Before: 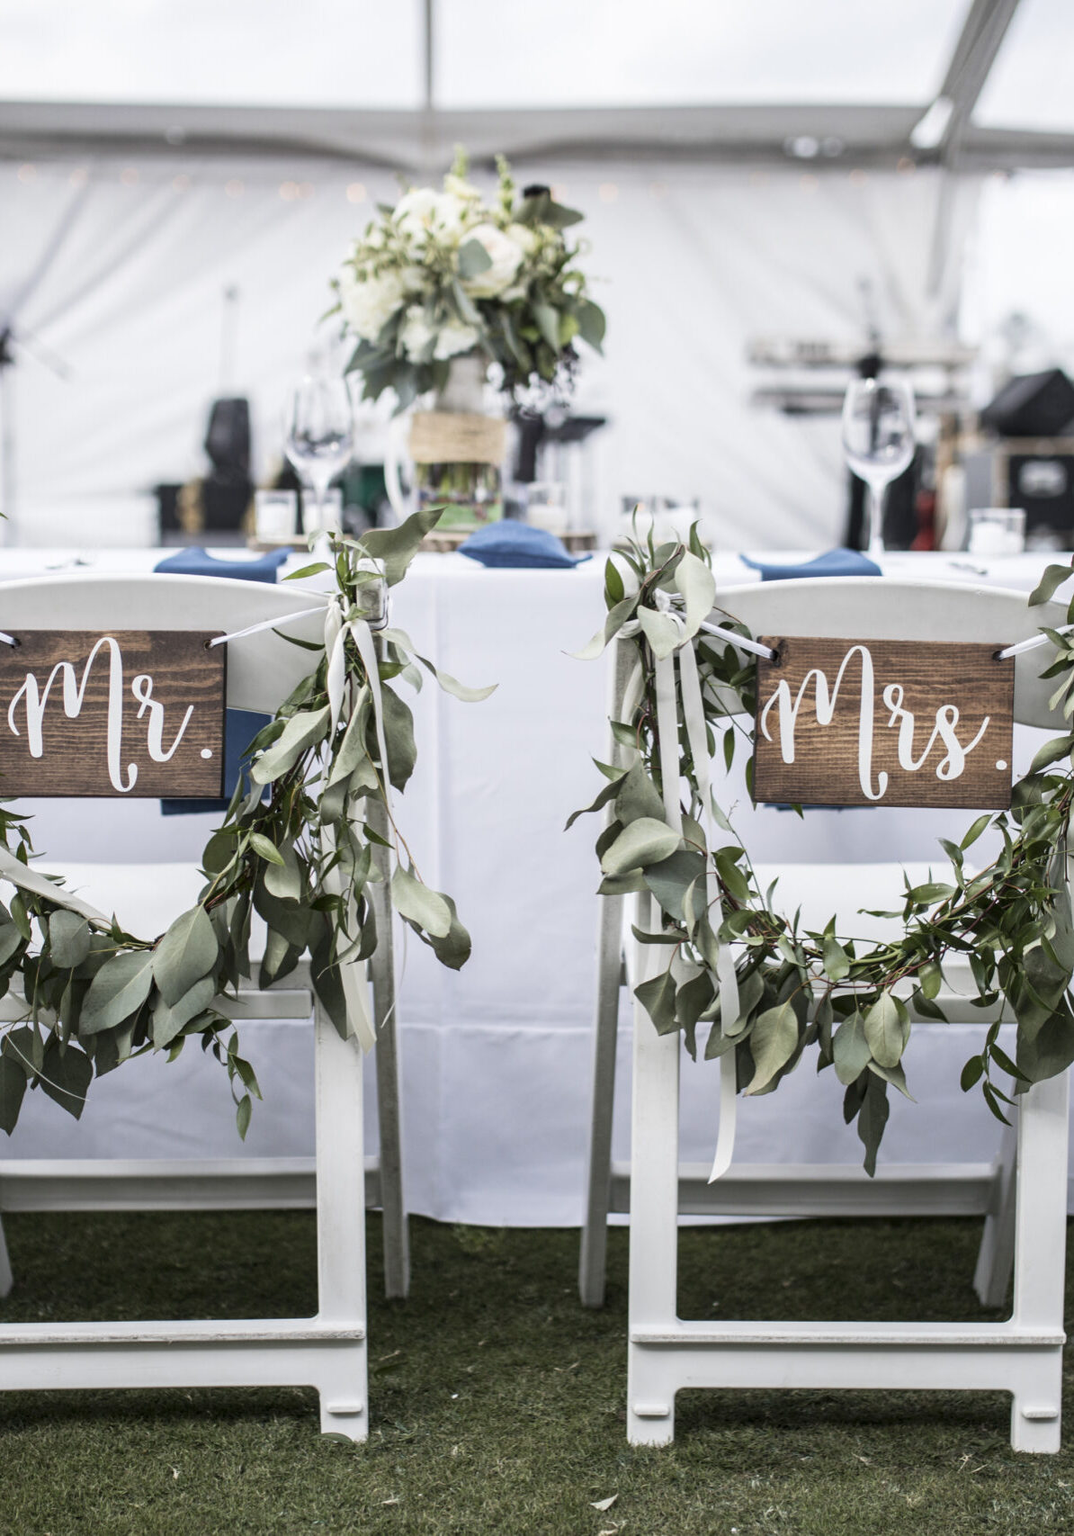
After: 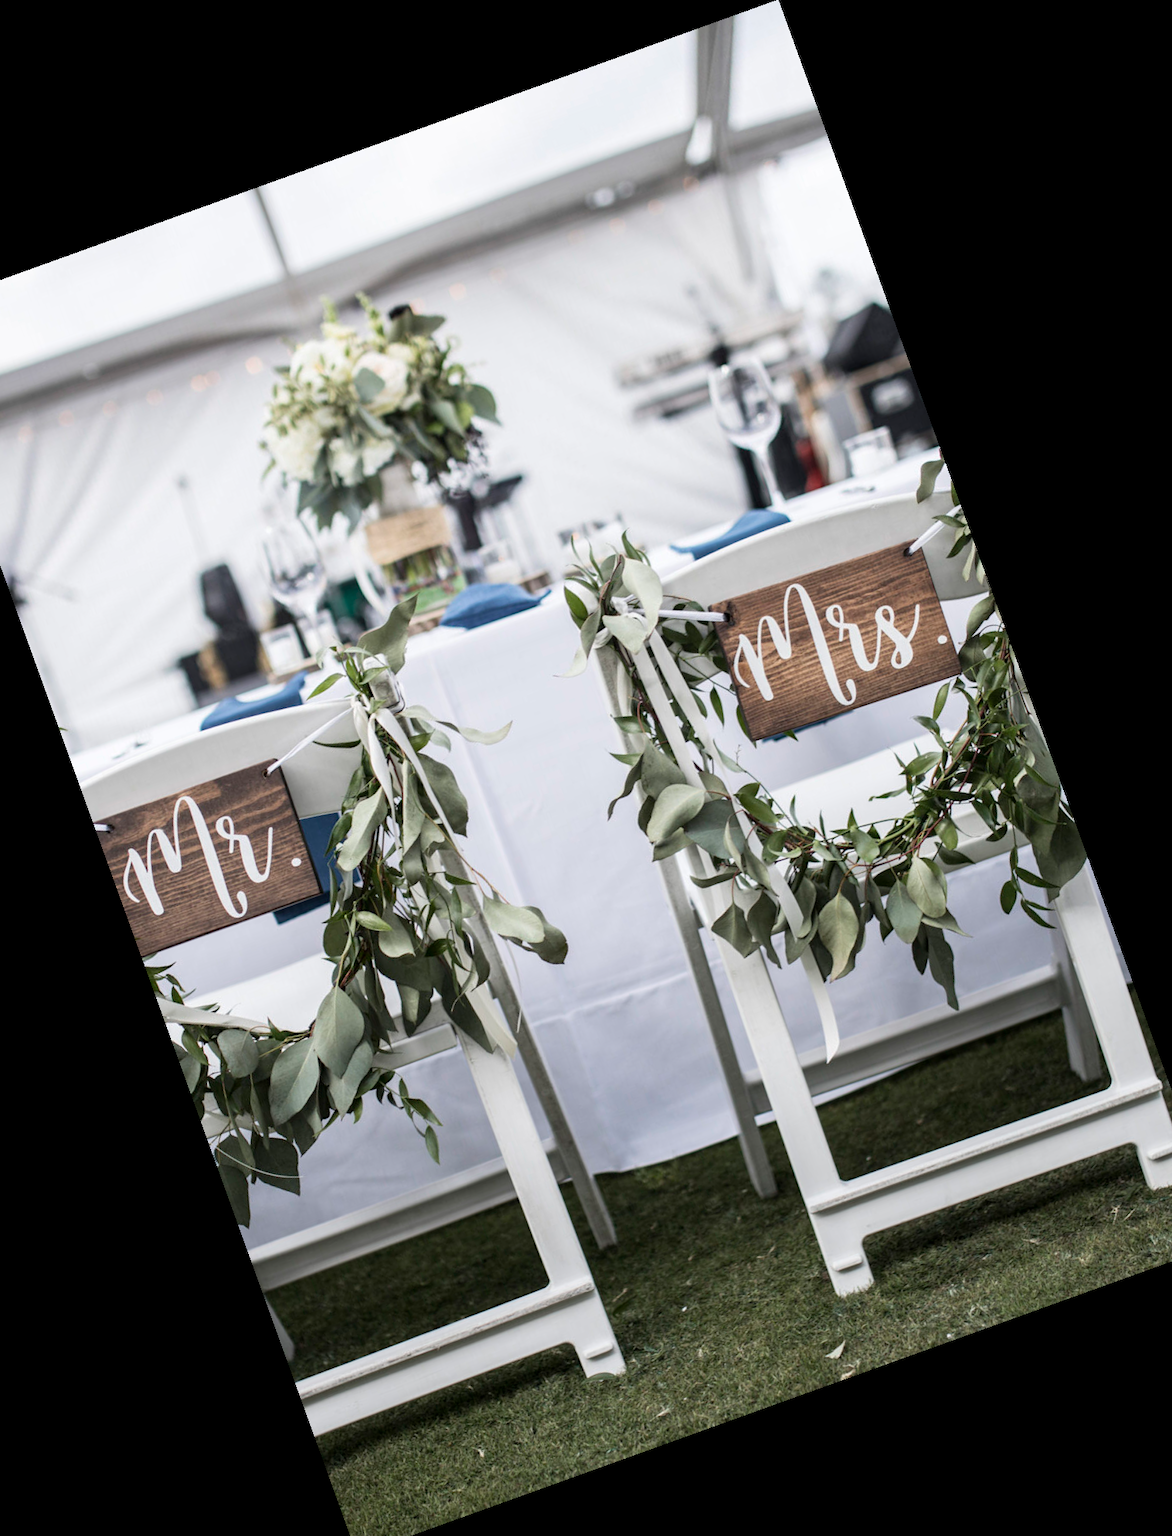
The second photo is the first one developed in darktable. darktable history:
crop and rotate: angle 19.83°, left 6.86%, right 3.979%, bottom 1.169%
